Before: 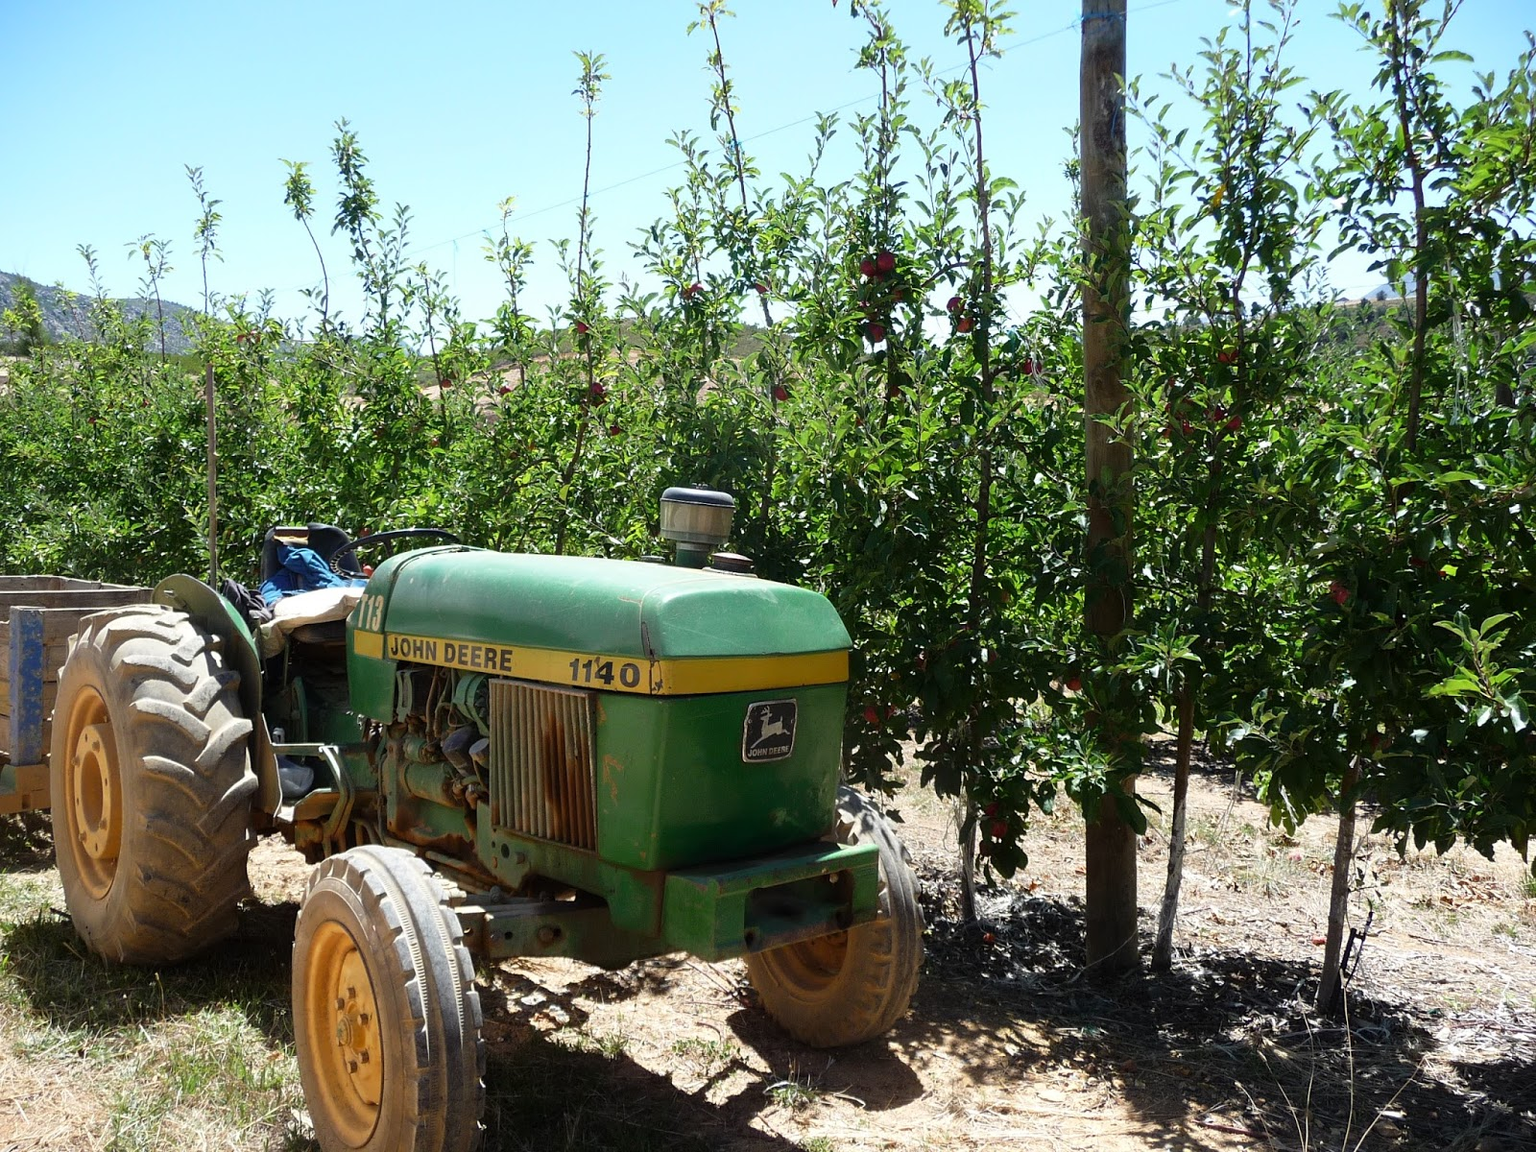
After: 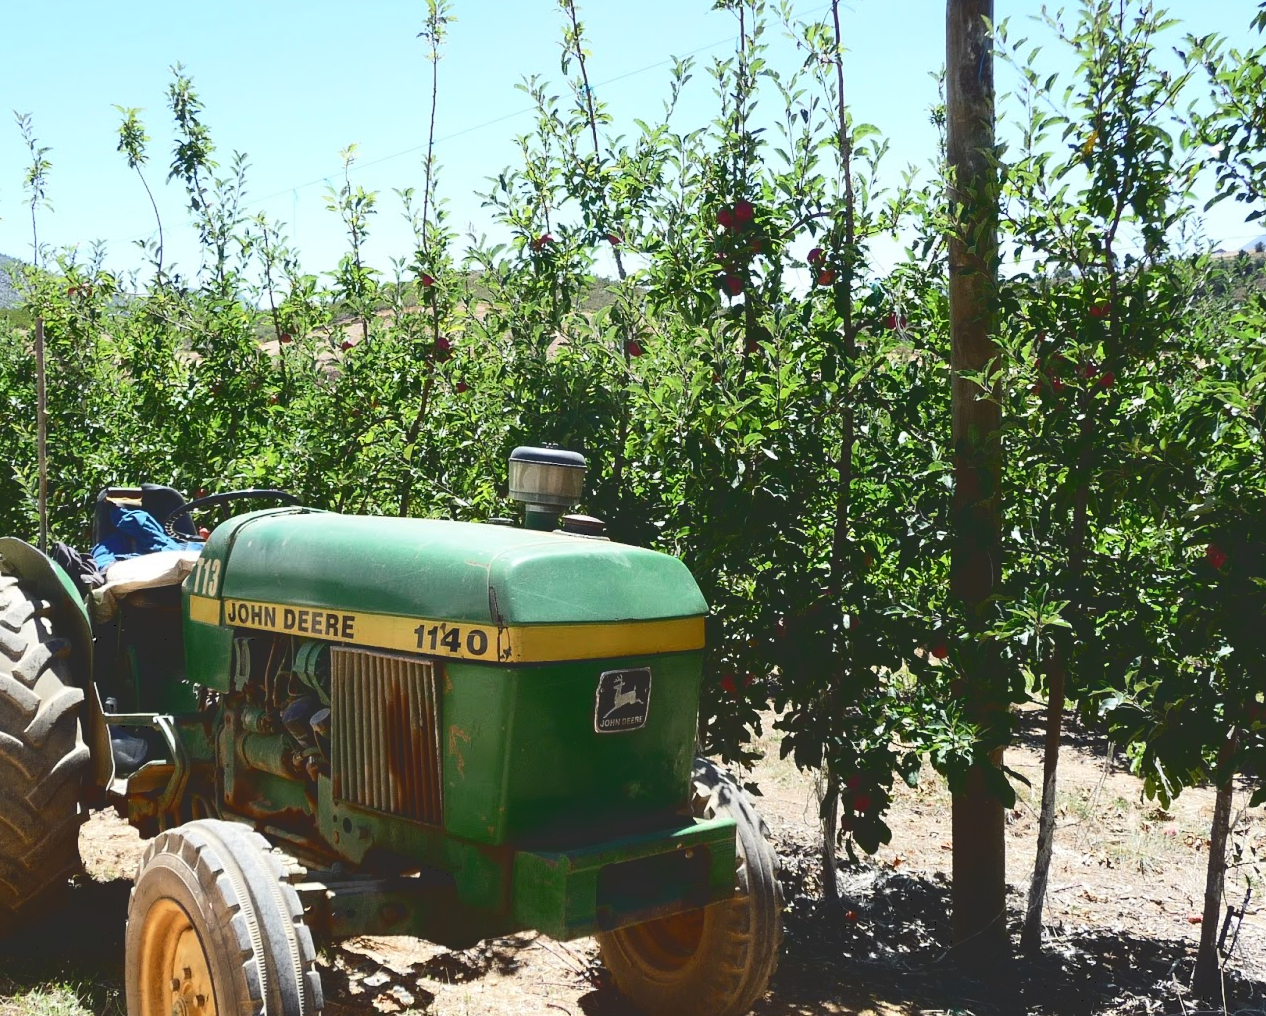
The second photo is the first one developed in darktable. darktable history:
crop: left 11.239%, top 5.122%, right 9.575%, bottom 10.196%
tone curve: curves: ch0 [(0, 0) (0.003, 0.17) (0.011, 0.17) (0.025, 0.17) (0.044, 0.168) (0.069, 0.167) (0.1, 0.173) (0.136, 0.181) (0.177, 0.199) (0.224, 0.226) (0.277, 0.271) (0.335, 0.333) (0.399, 0.419) (0.468, 0.52) (0.543, 0.621) (0.623, 0.716) (0.709, 0.795) (0.801, 0.867) (0.898, 0.914) (1, 1)], color space Lab, independent channels
